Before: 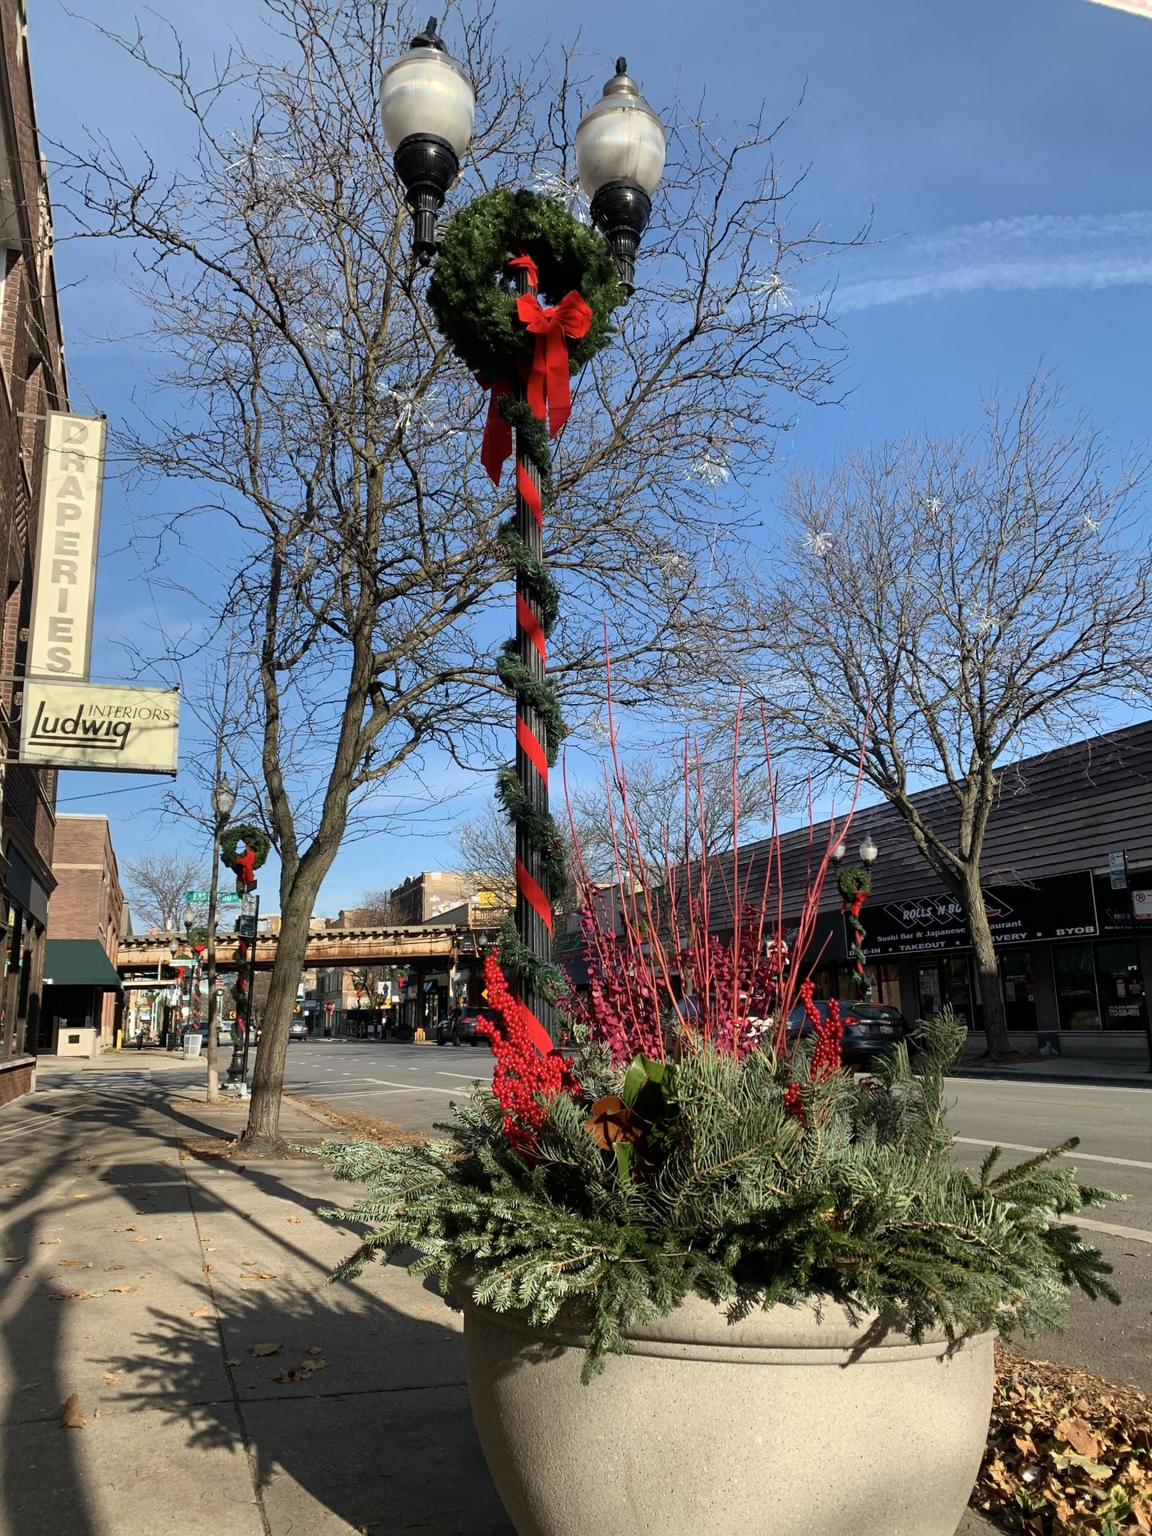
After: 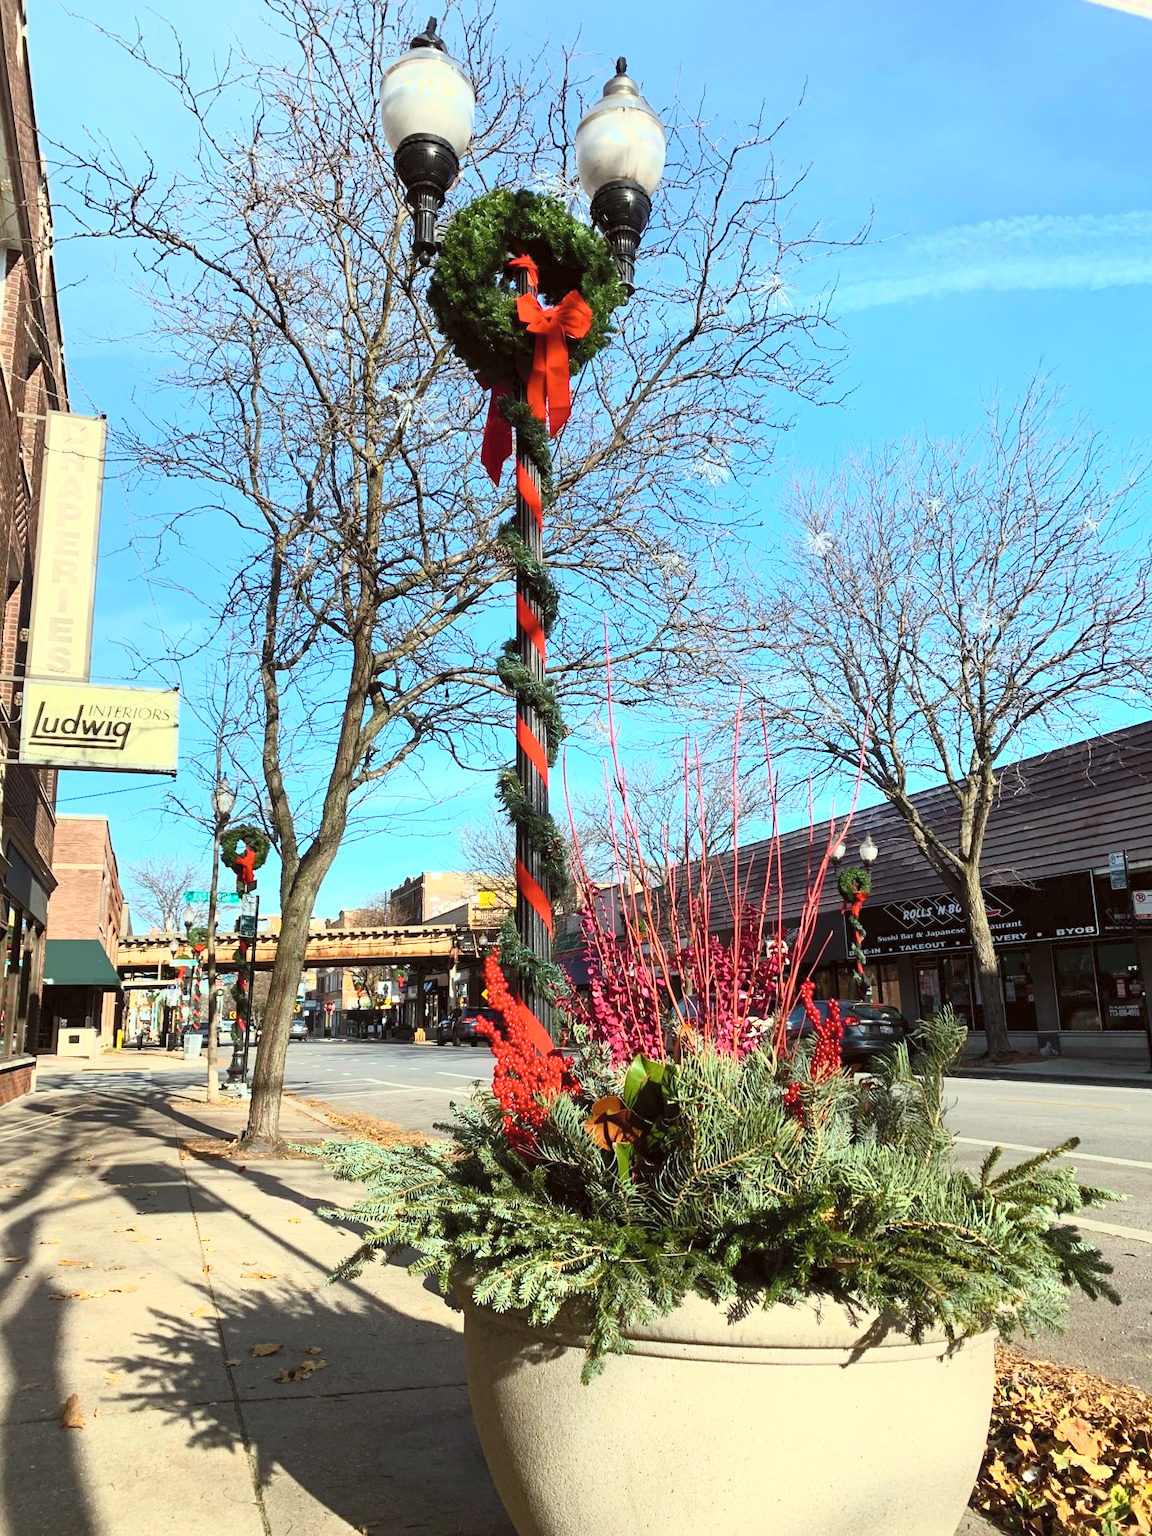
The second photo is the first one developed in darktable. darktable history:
color balance rgb: perceptual saturation grading › global saturation 20%, global vibrance 20%
color correction: highlights a* -4.98, highlights b* -3.76, shadows a* 3.83, shadows b* 4.08
contrast brightness saturation: contrast 0.39, brightness 0.53
